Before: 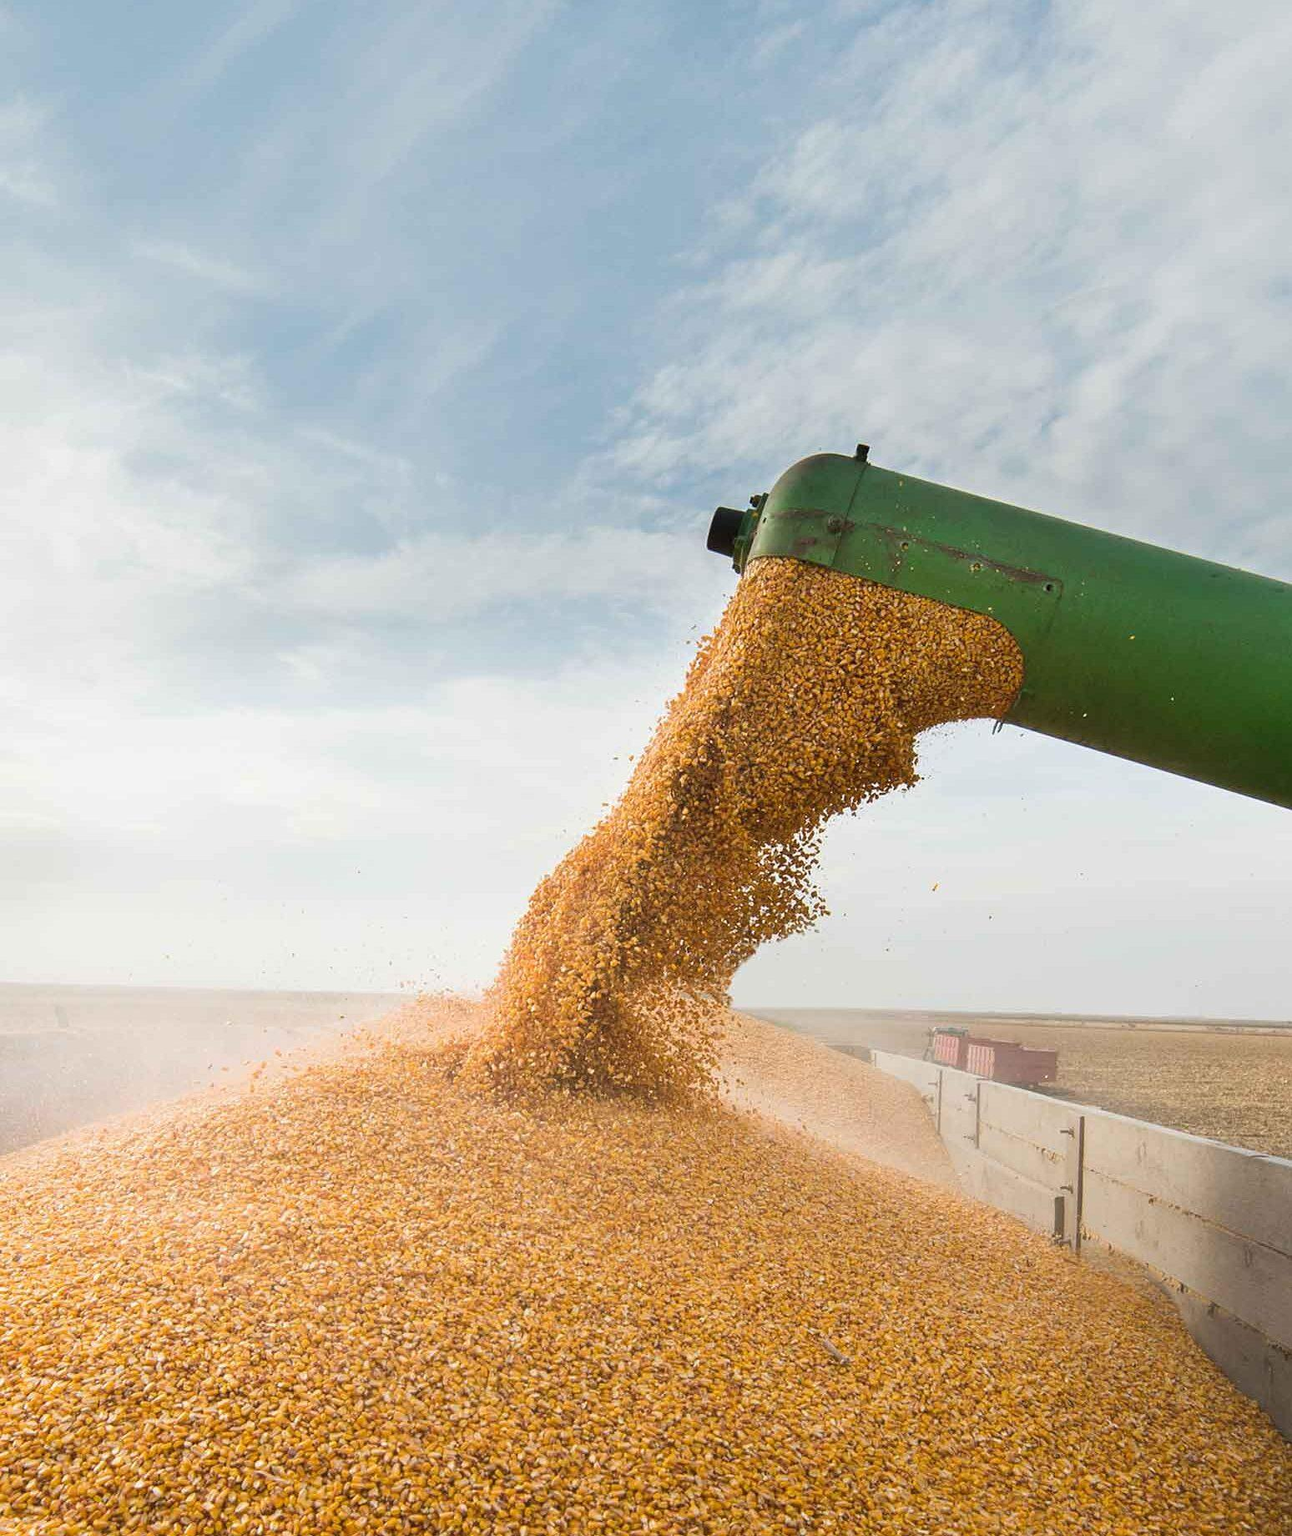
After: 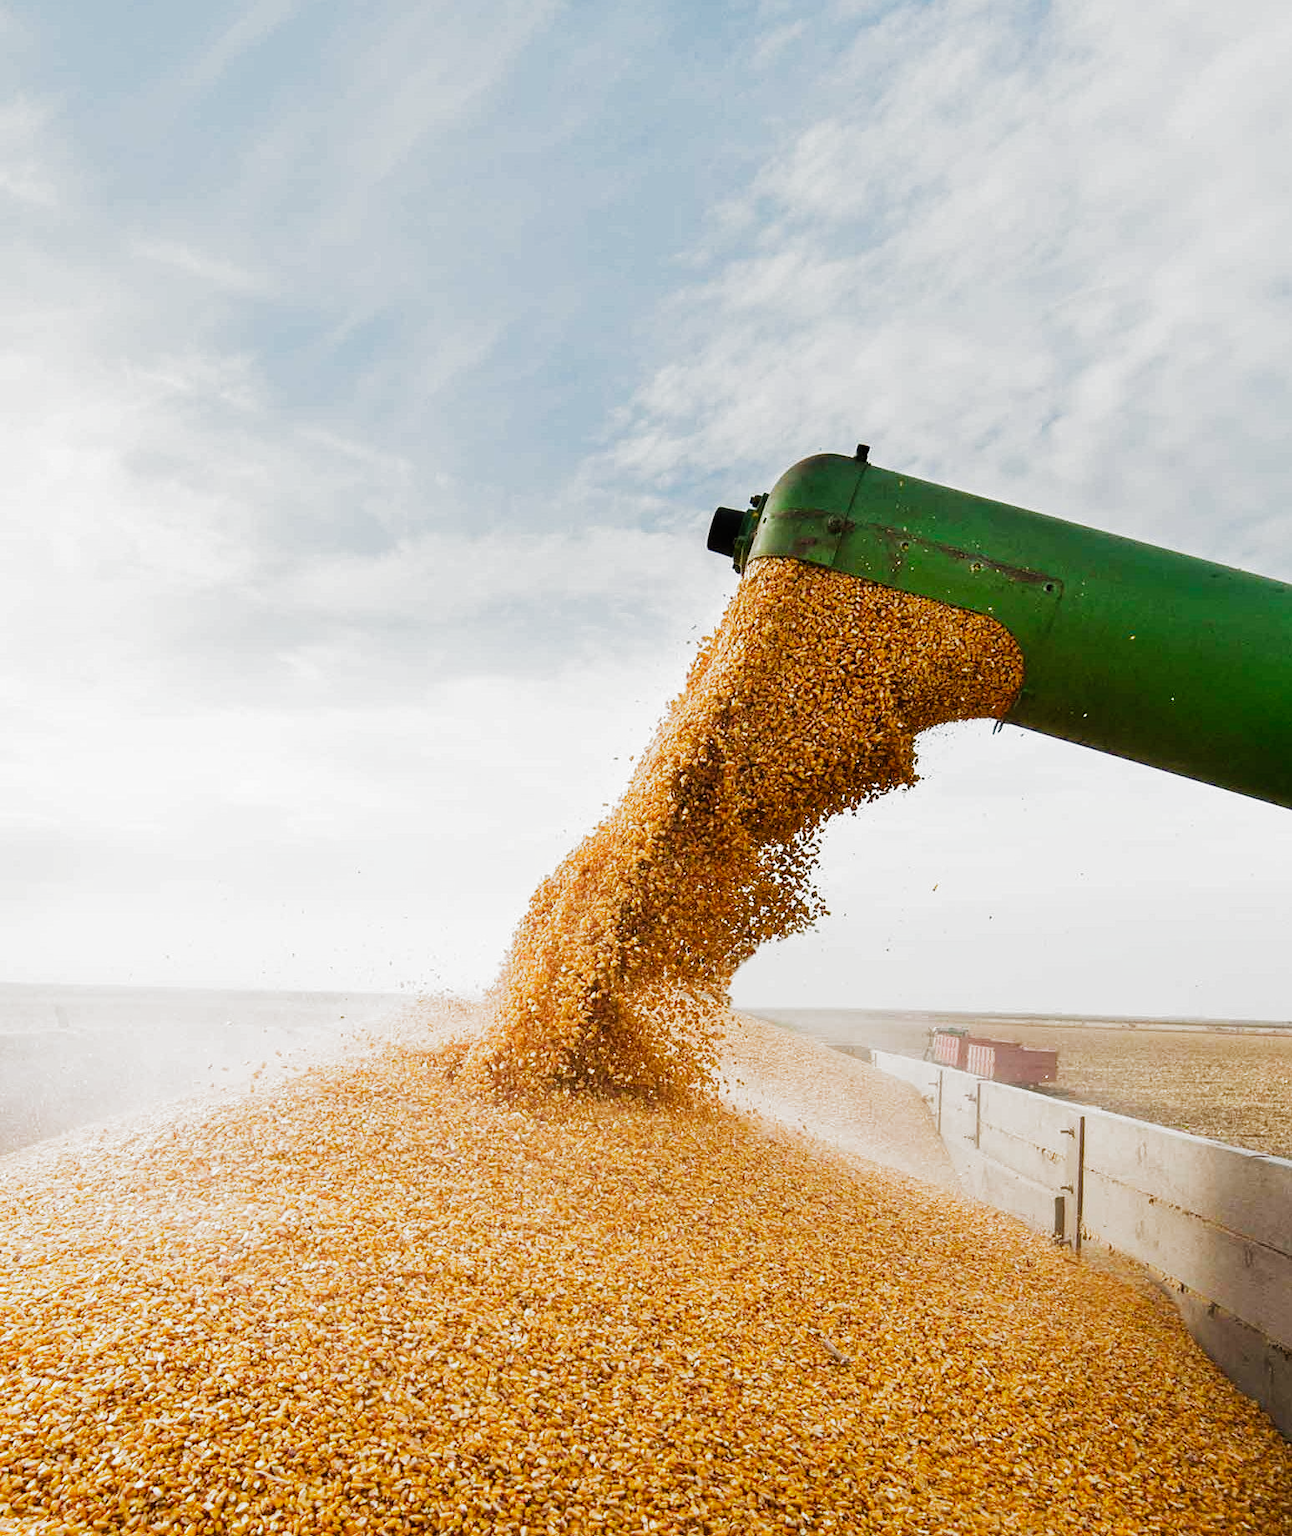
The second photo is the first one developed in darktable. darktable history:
white balance: emerald 1
filmic rgb: black relative exposure -6.43 EV, white relative exposure 2.43 EV, threshold 3 EV, hardness 5.27, latitude 0.1%, contrast 1.425, highlights saturation mix 2%, preserve chrominance no, color science v5 (2021), contrast in shadows safe, contrast in highlights safe, enable highlight reconstruction true
